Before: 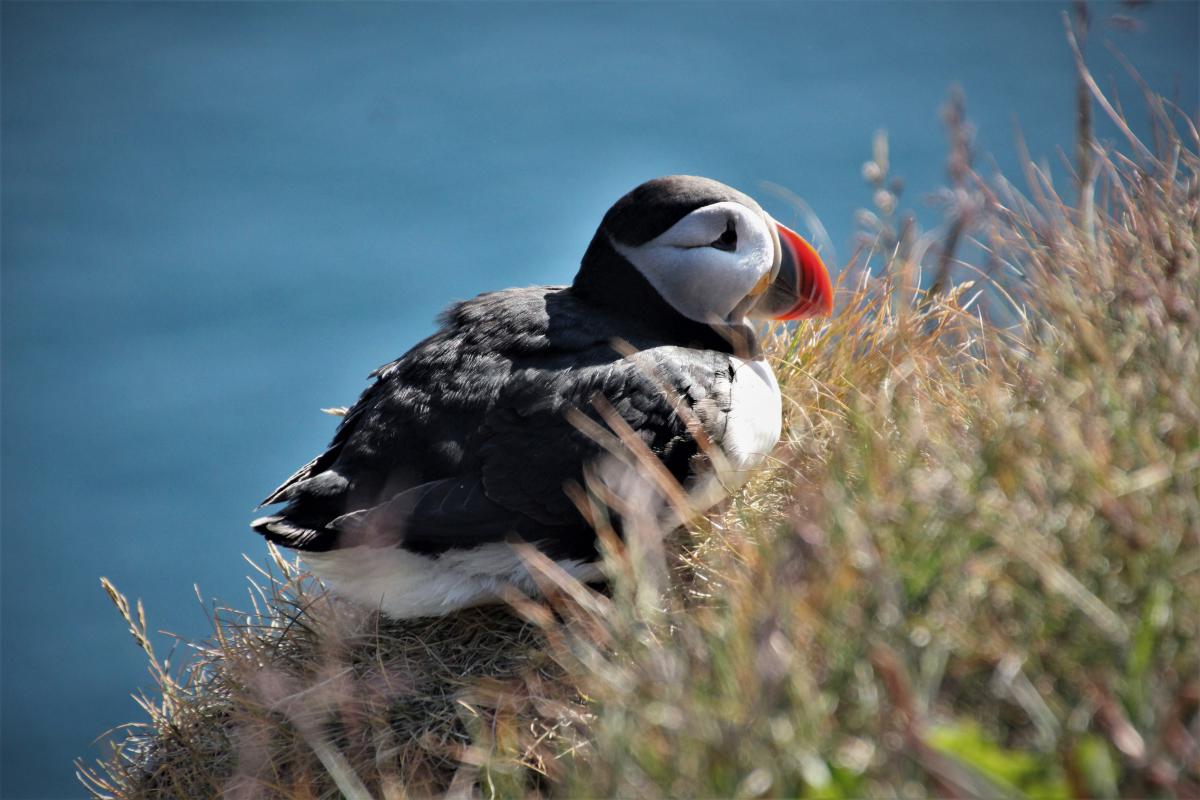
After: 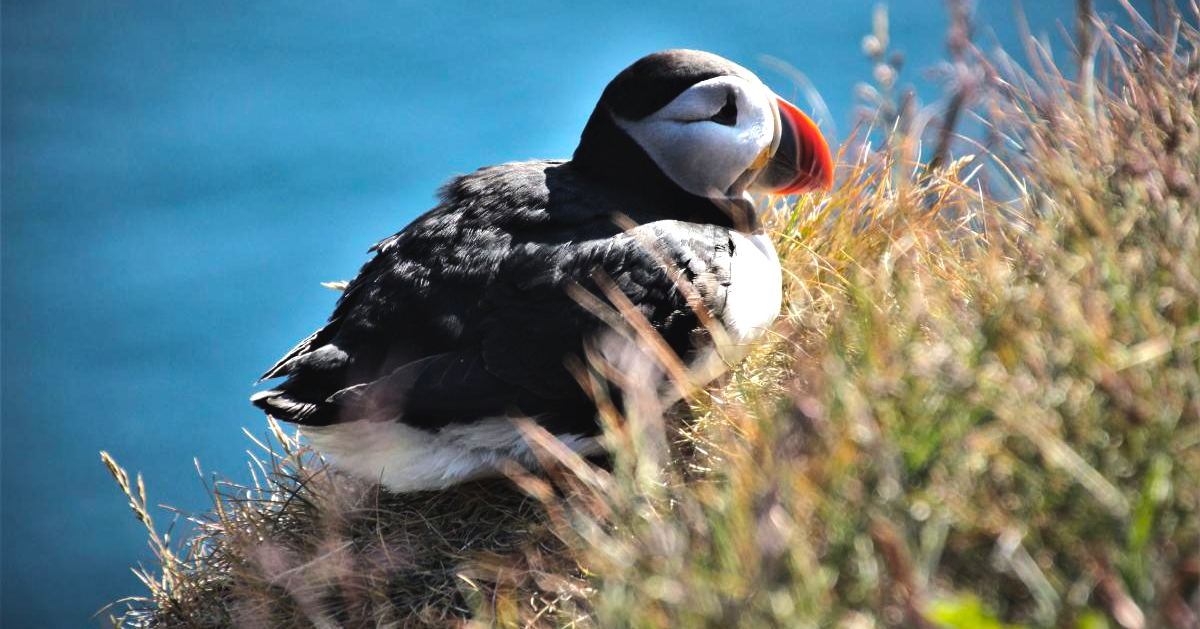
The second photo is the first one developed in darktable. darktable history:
crop and rotate: top 15.774%, bottom 5.506%
color balance rgb: global offset › luminance 0.71%, perceptual saturation grading › global saturation -11.5%, perceptual brilliance grading › highlights 17.77%, perceptual brilliance grading › mid-tones 31.71%, perceptual brilliance grading › shadows -31.01%, global vibrance 50%
